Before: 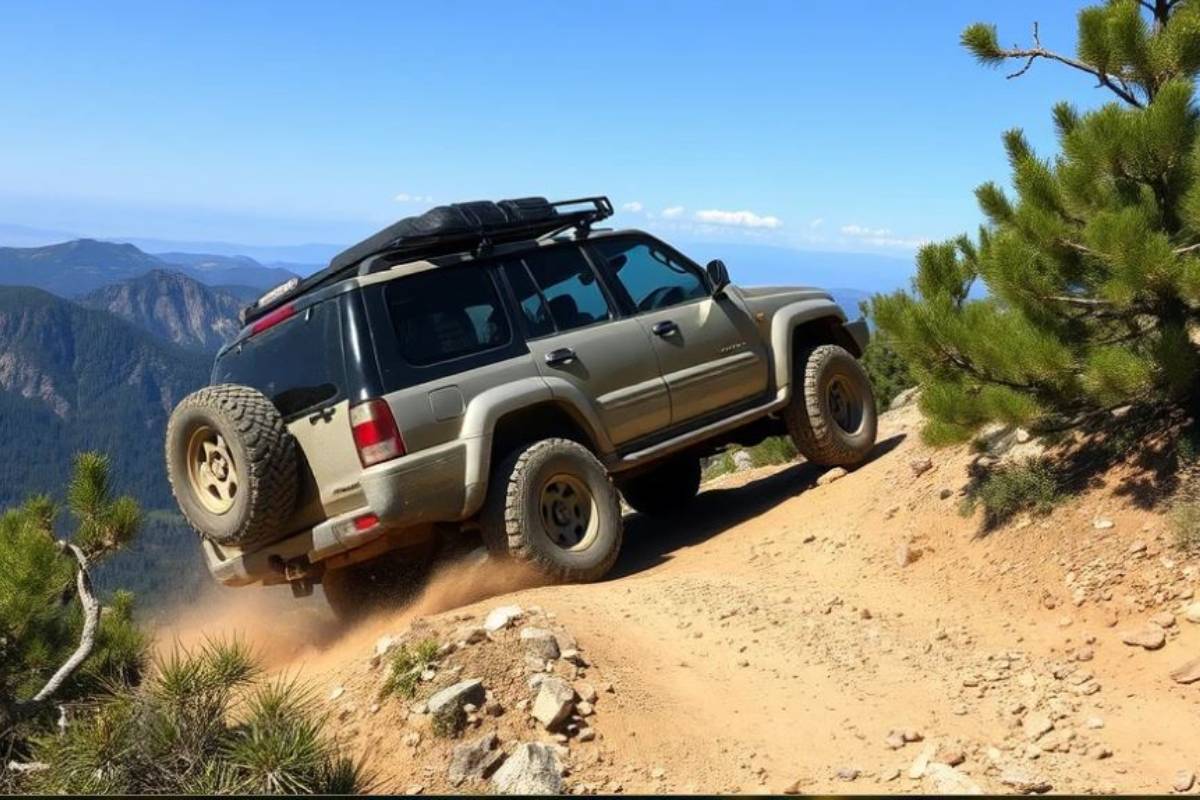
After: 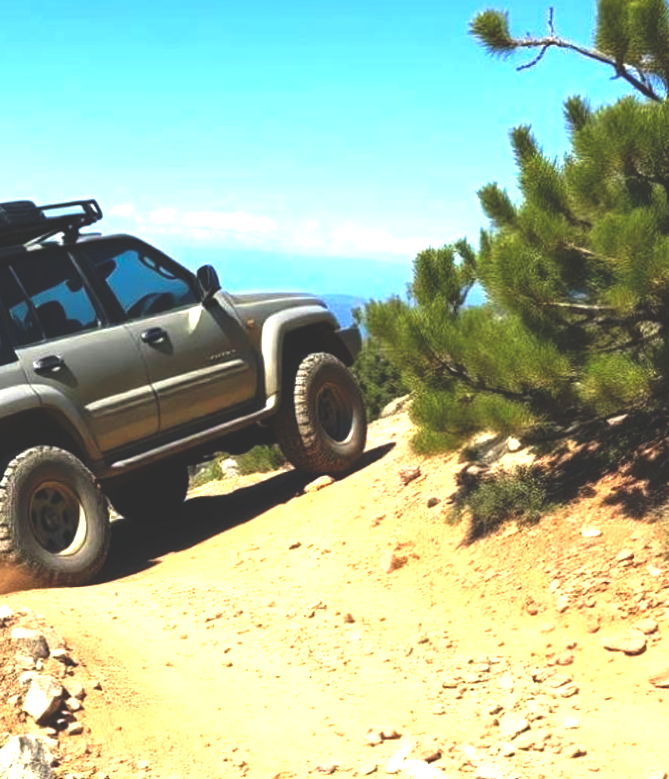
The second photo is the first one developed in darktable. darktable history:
rgb curve: curves: ch0 [(0, 0.186) (0.314, 0.284) (0.775, 0.708) (1, 1)], compensate middle gray true, preserve colors none
crop: left 41.402%
exposure: black level correction 0, exposure 0.95 EV, compensate exposure bias true, compensate highlight preservation false
rotate and perspective: rotation 0.074°, lens shift (vertical) 0.096, lens shift (horizontal) -0.041, crop left 0.043, crop right 0.952, crop top 0.024, crop bottom 0.979
